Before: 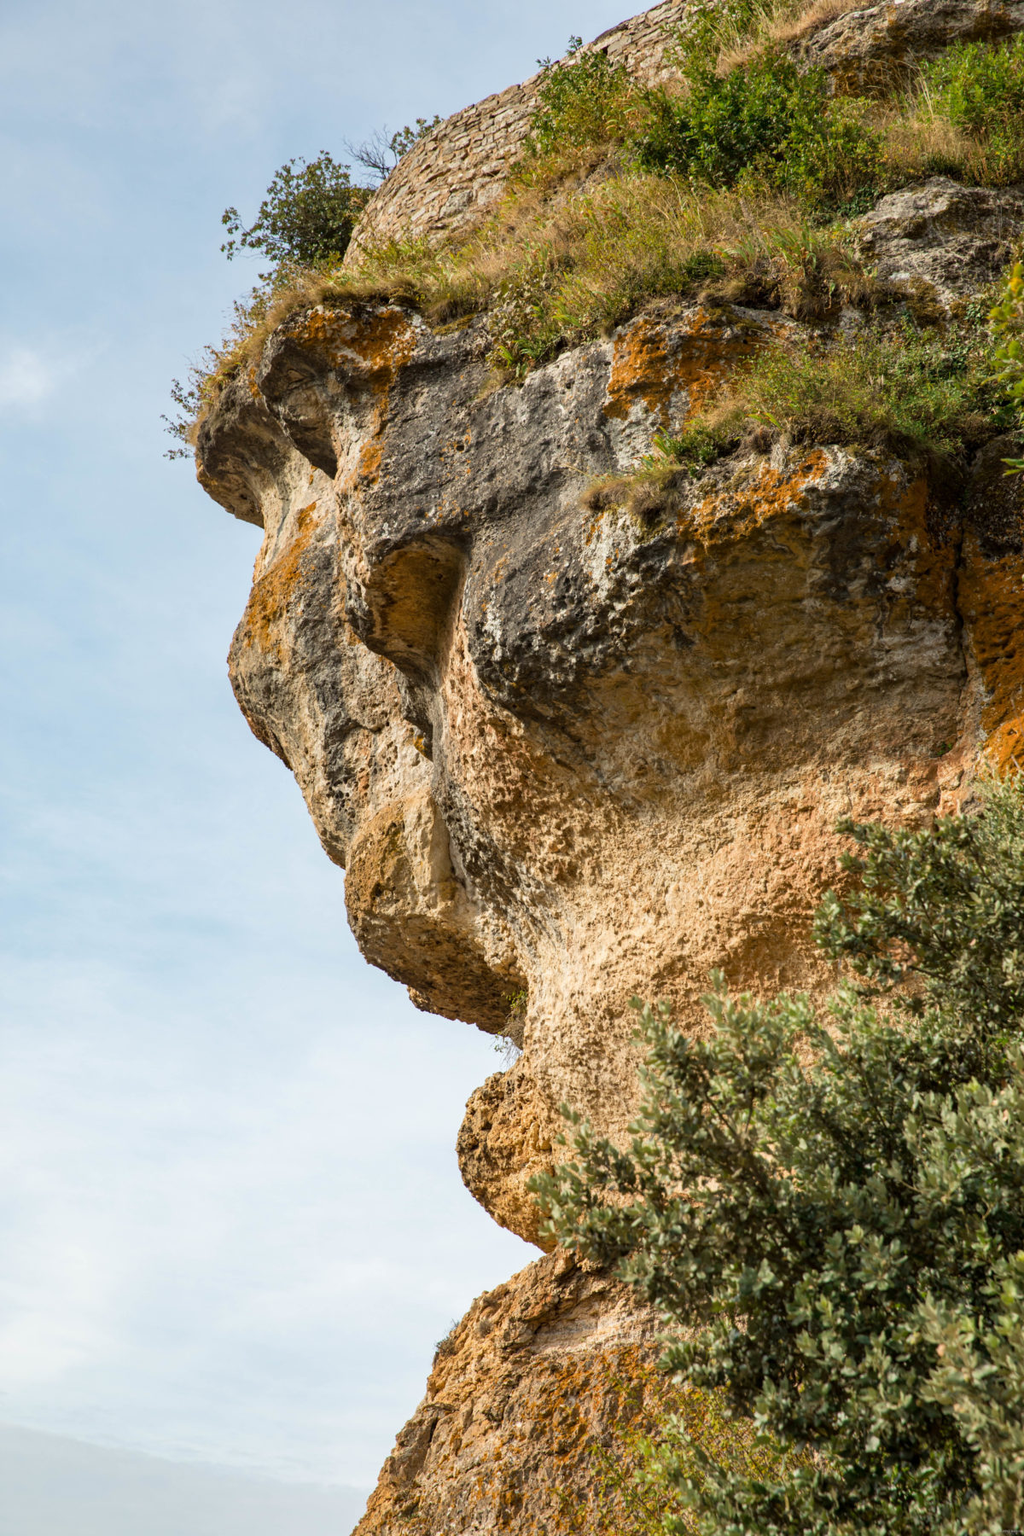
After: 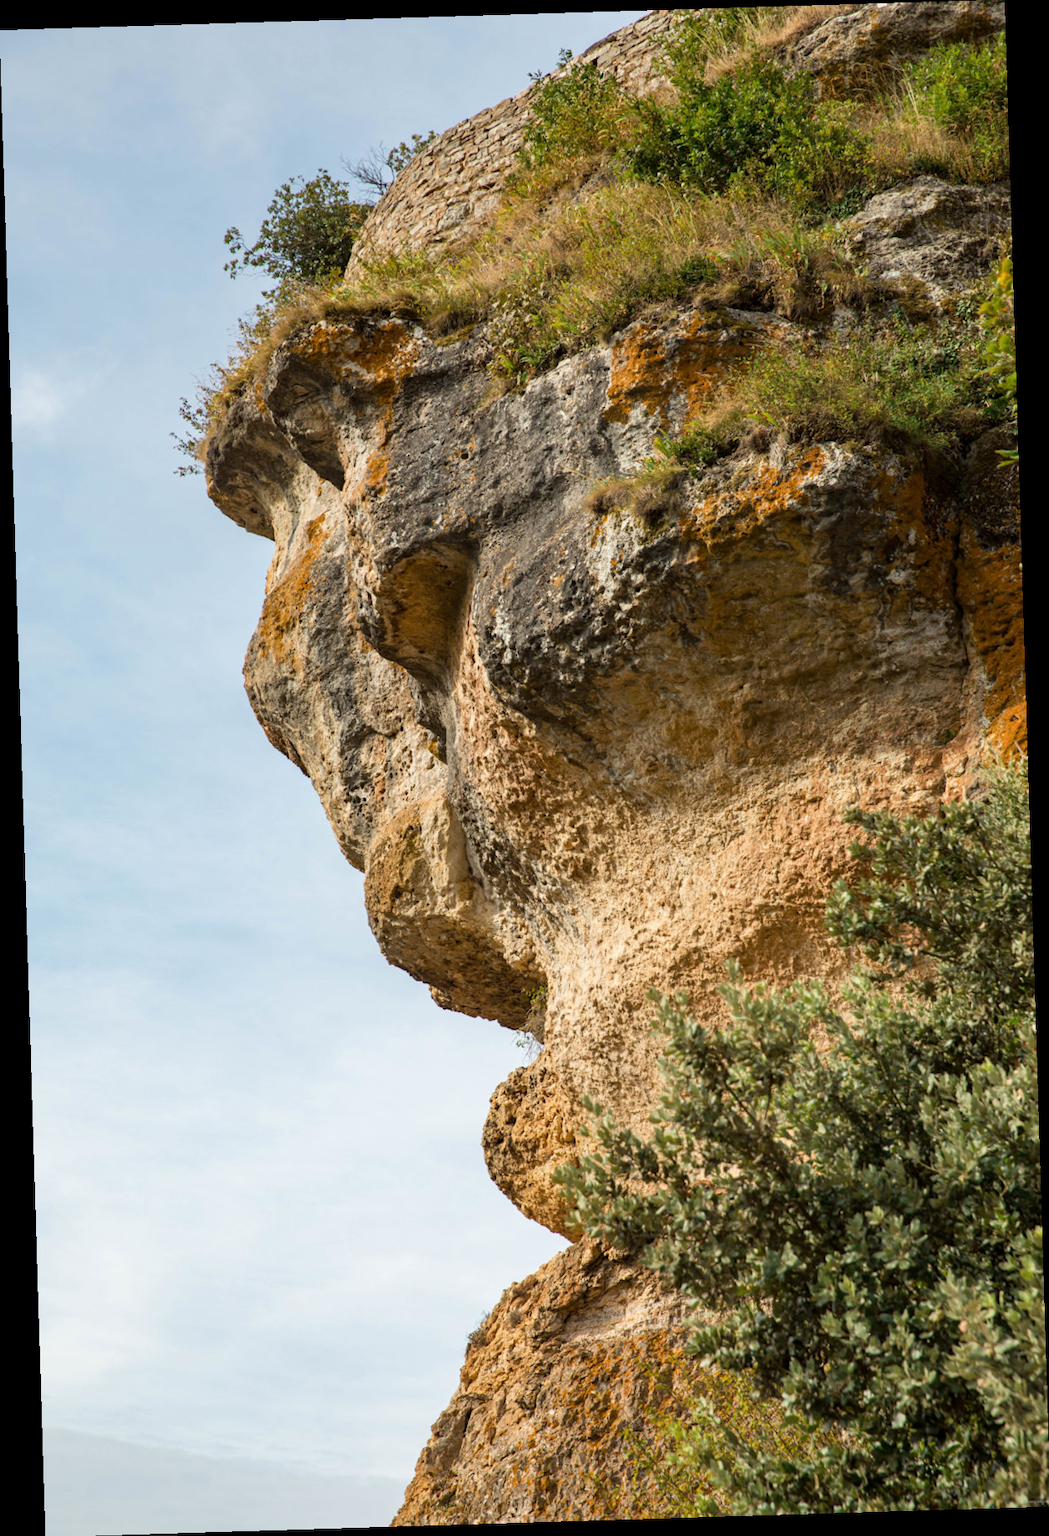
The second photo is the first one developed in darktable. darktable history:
rotate and perspective: rotation -1.75°, automatic cropping off
color zones: curves: ch0 [(0, 0.5) (0.143, 0.5) (0.286, 0.5) (0.429, 0.5) (0.571, 0.5) (0.714, 0.476) (0.857, 0.5) (1, 0.5)]; ch2 [(0, 0.5) (0.143, 0.5) (0.286, 0.5) (0.429, 0.5) (0.571, 0.5) (0.714, 0.487) (0.857, 0.5) (1, 0.5)]
